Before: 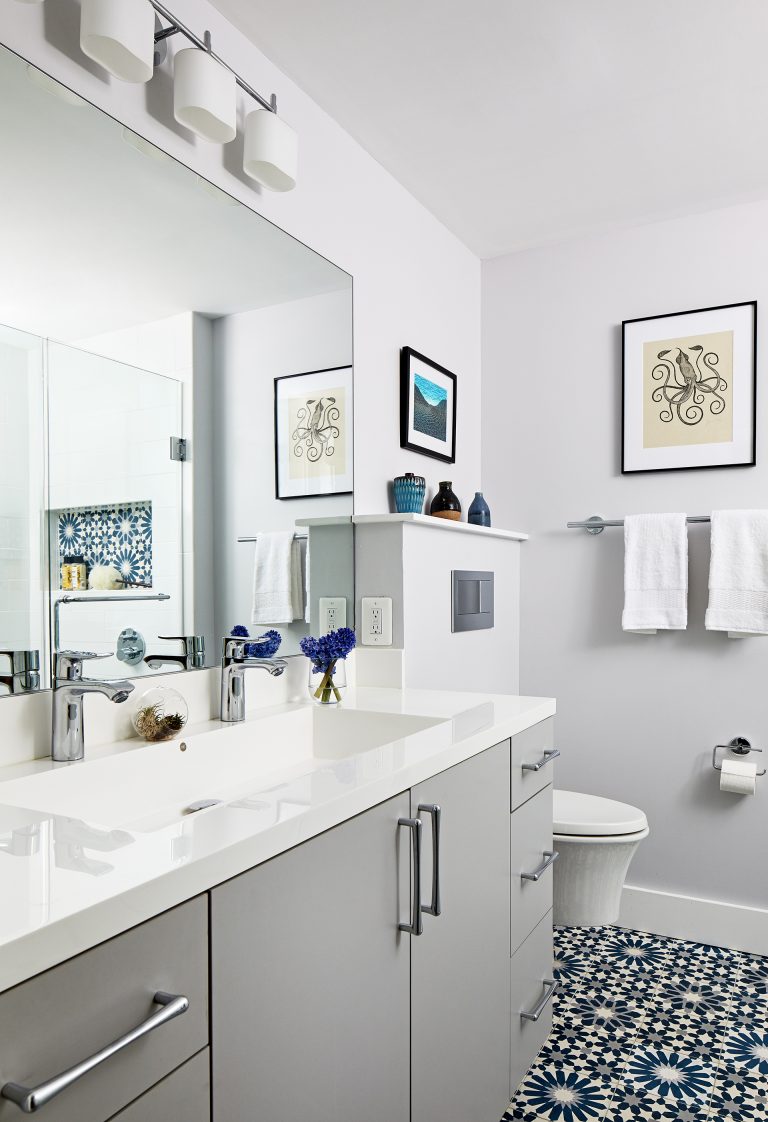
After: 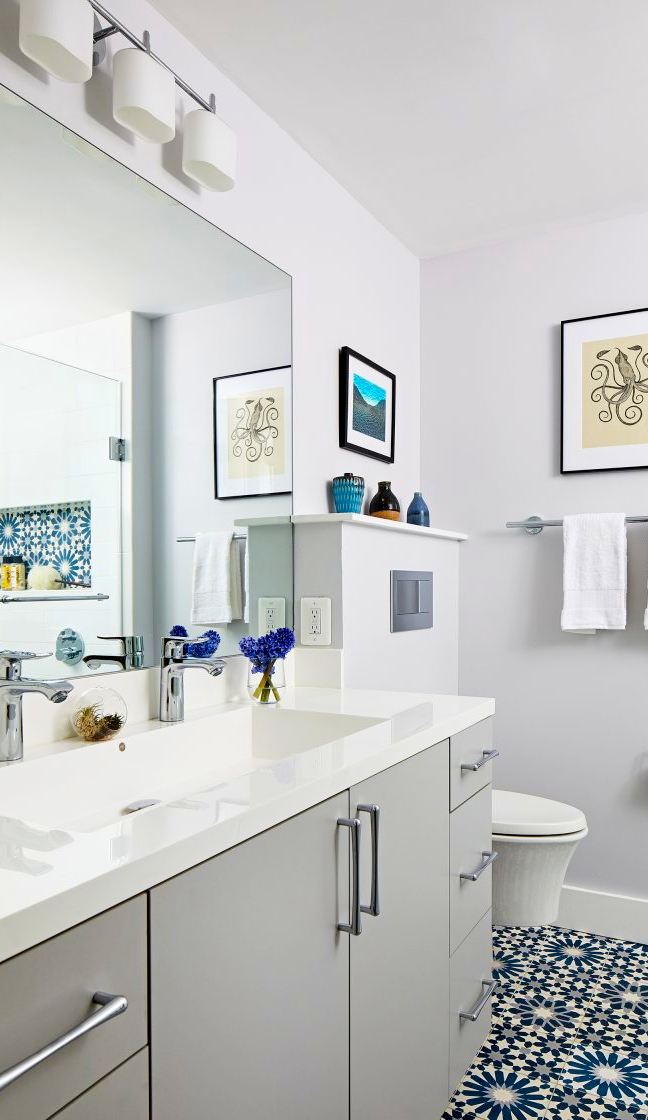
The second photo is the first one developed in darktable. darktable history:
crop: left 8.026%, right 7.374%
color balance rgb: perceptual saturation grading › global saturation 25%, perceptual brilliance grading › mid-tones 10%, perceptual brilliance grading › shadows 15%, global vibrance 20%
